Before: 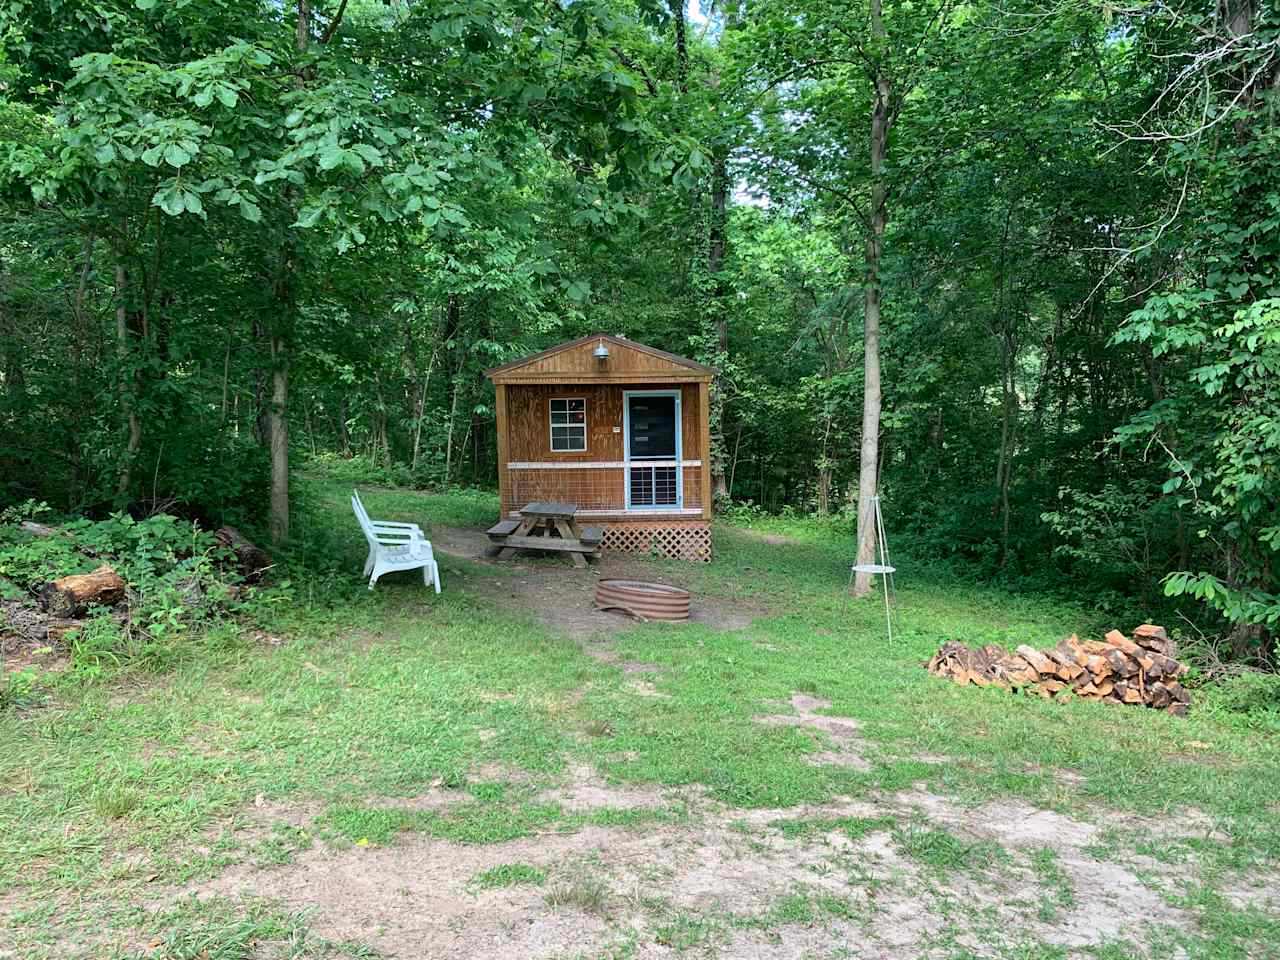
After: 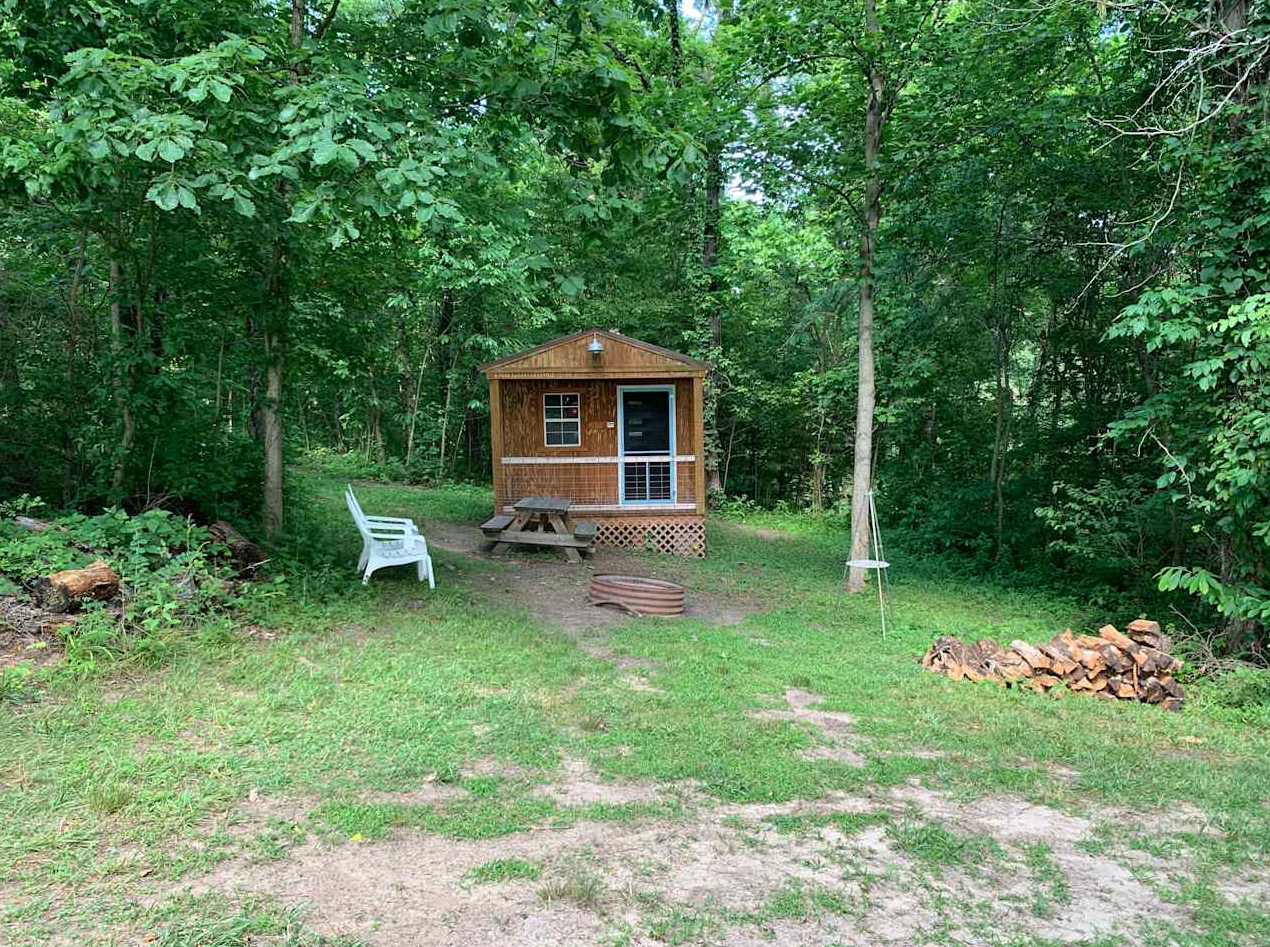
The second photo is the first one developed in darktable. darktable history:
crop: left 0.48%, top 0.543%, right 0.232%, bottom 0.793%
color zones: process mode strong
